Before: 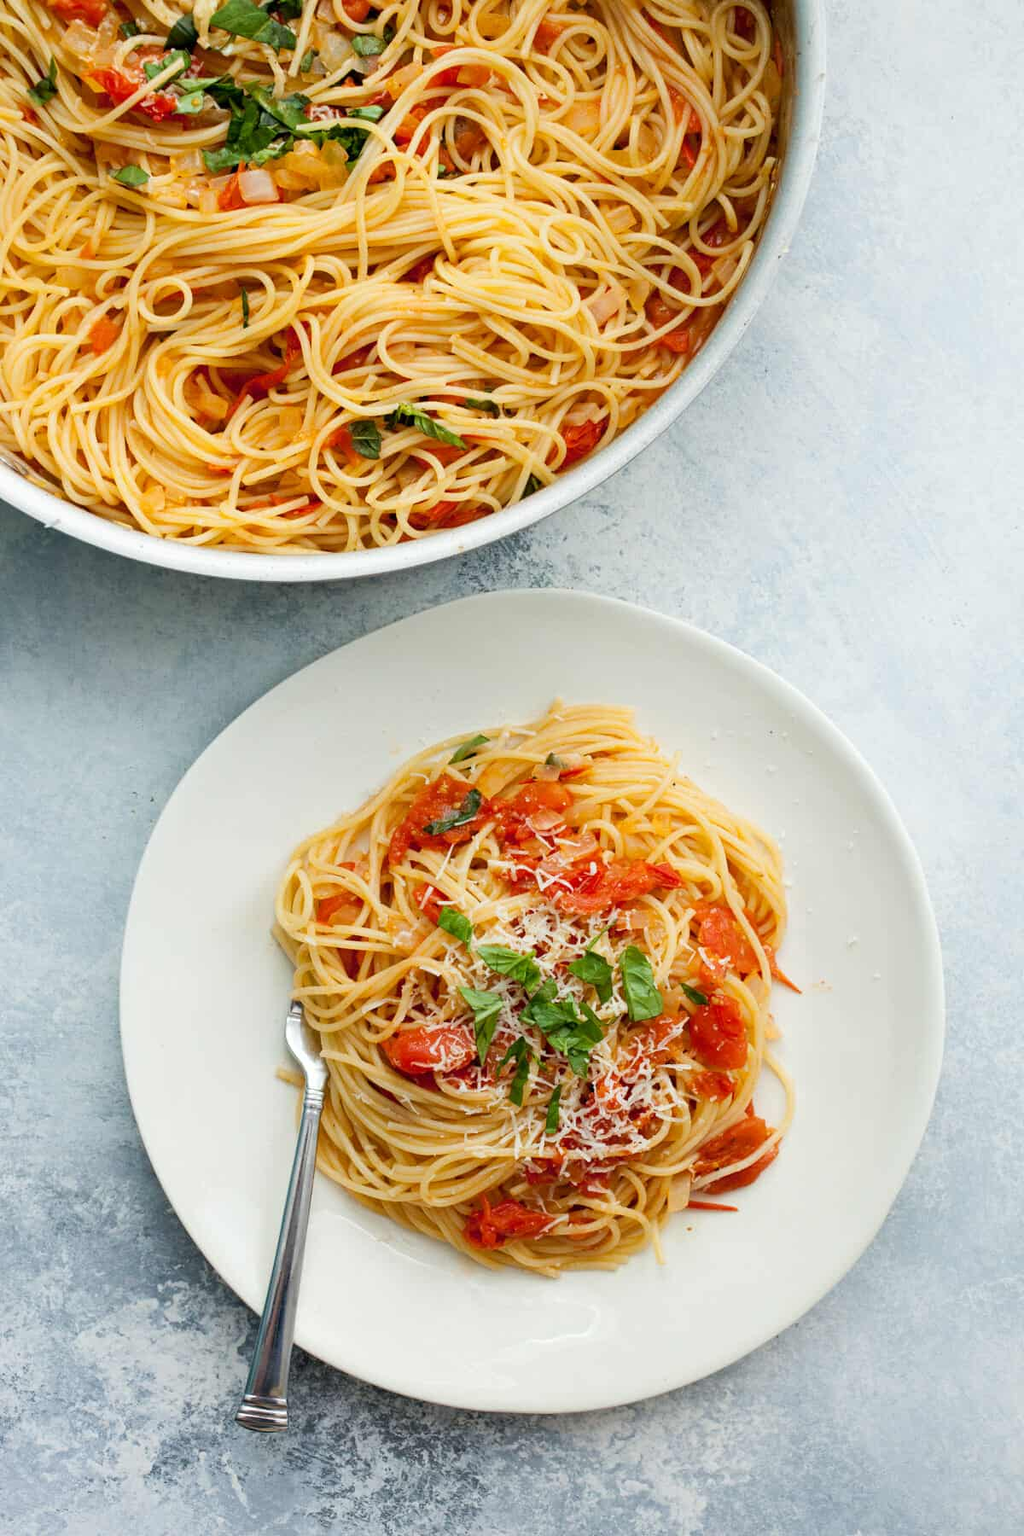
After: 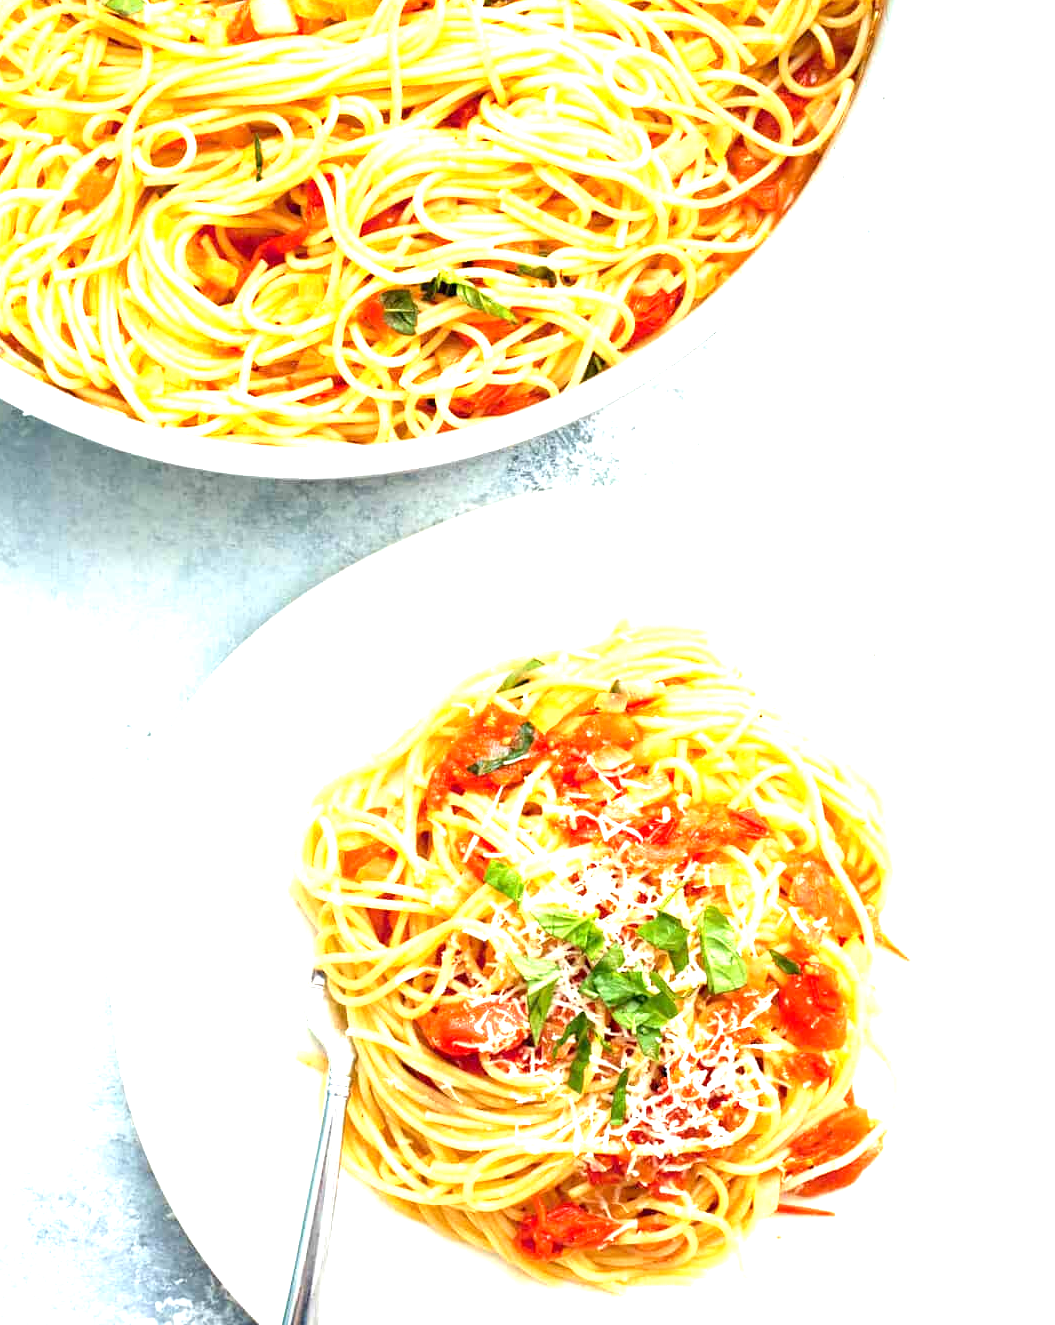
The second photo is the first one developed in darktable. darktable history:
crop and rotate: left 2.425%, top 11.305%, right 9.6%, bottom 15.08%
exposure: black level correction 0.001, exposure 1.719 EV, compensate exposure bias true, compensate highlight preservation false
